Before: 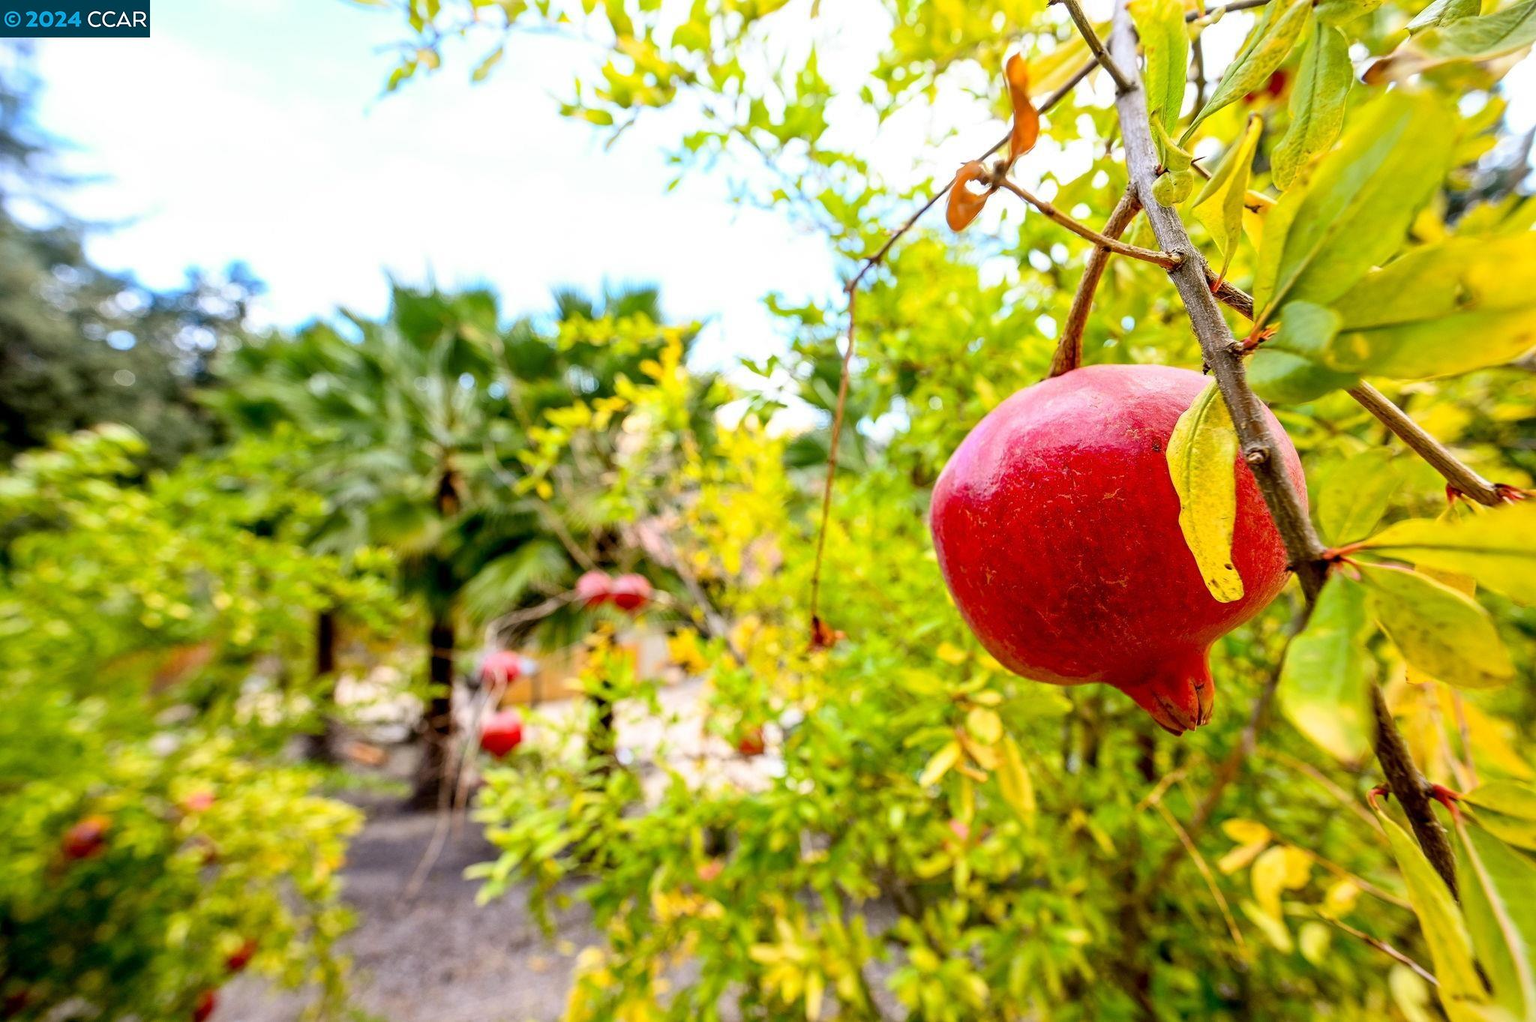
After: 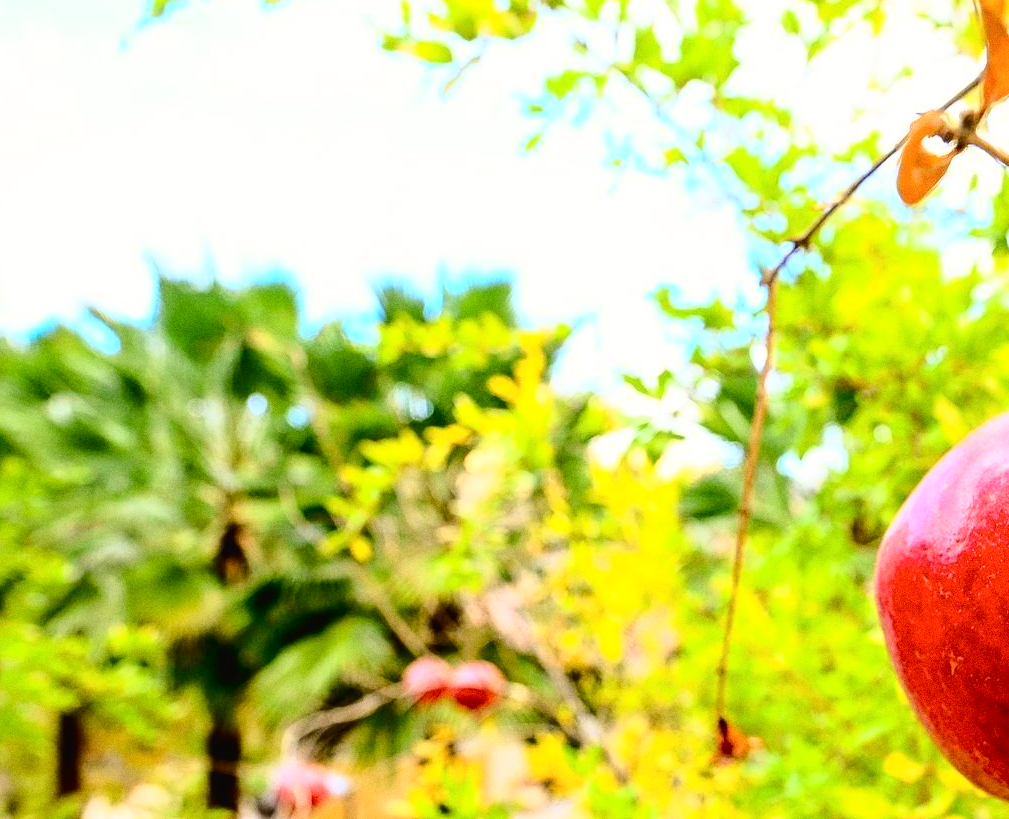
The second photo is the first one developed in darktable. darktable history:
grain: coarseness 0.09 ISO
tone curve: curves: ch0 [(0, 0.019) (0.078, 0.058) (0.223, 0.217) (0.424, 0.553) (0.631, 0.764) (0.816, 0.932) (1, 1)]; ch1 [(0, 0) (0.262, 0.227) (0.417, 0.386) (0.469, 0.467) (0.502, 0.503) (0.544, 0.548) (0.57, 0.579) (0.608, 0.62) (0.65, 0.68) (0.994, 0.987)]; ch2 [(0, 0) (0.262, 0.188) (0.5, 0.504) (0.553, 0.592) (0.599, 0.653) (1, 1)], color space Lab, independent channels, preserve colors none
crop: left 17.835%, top 7.675%, right 32.881%, bottom 32.213%
